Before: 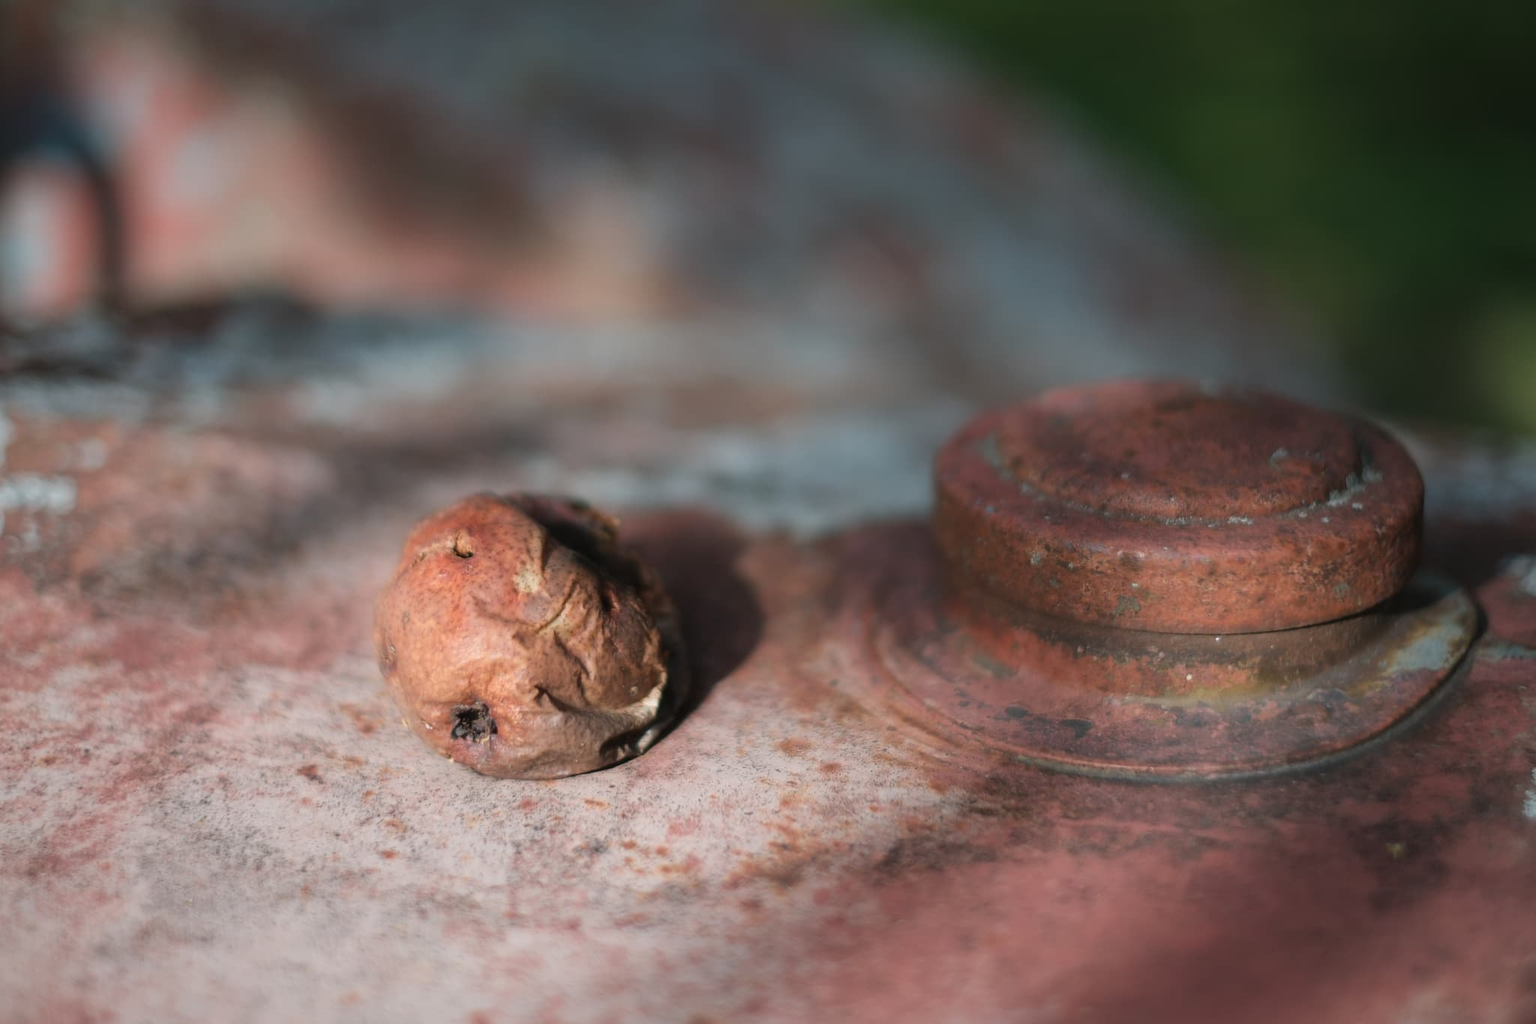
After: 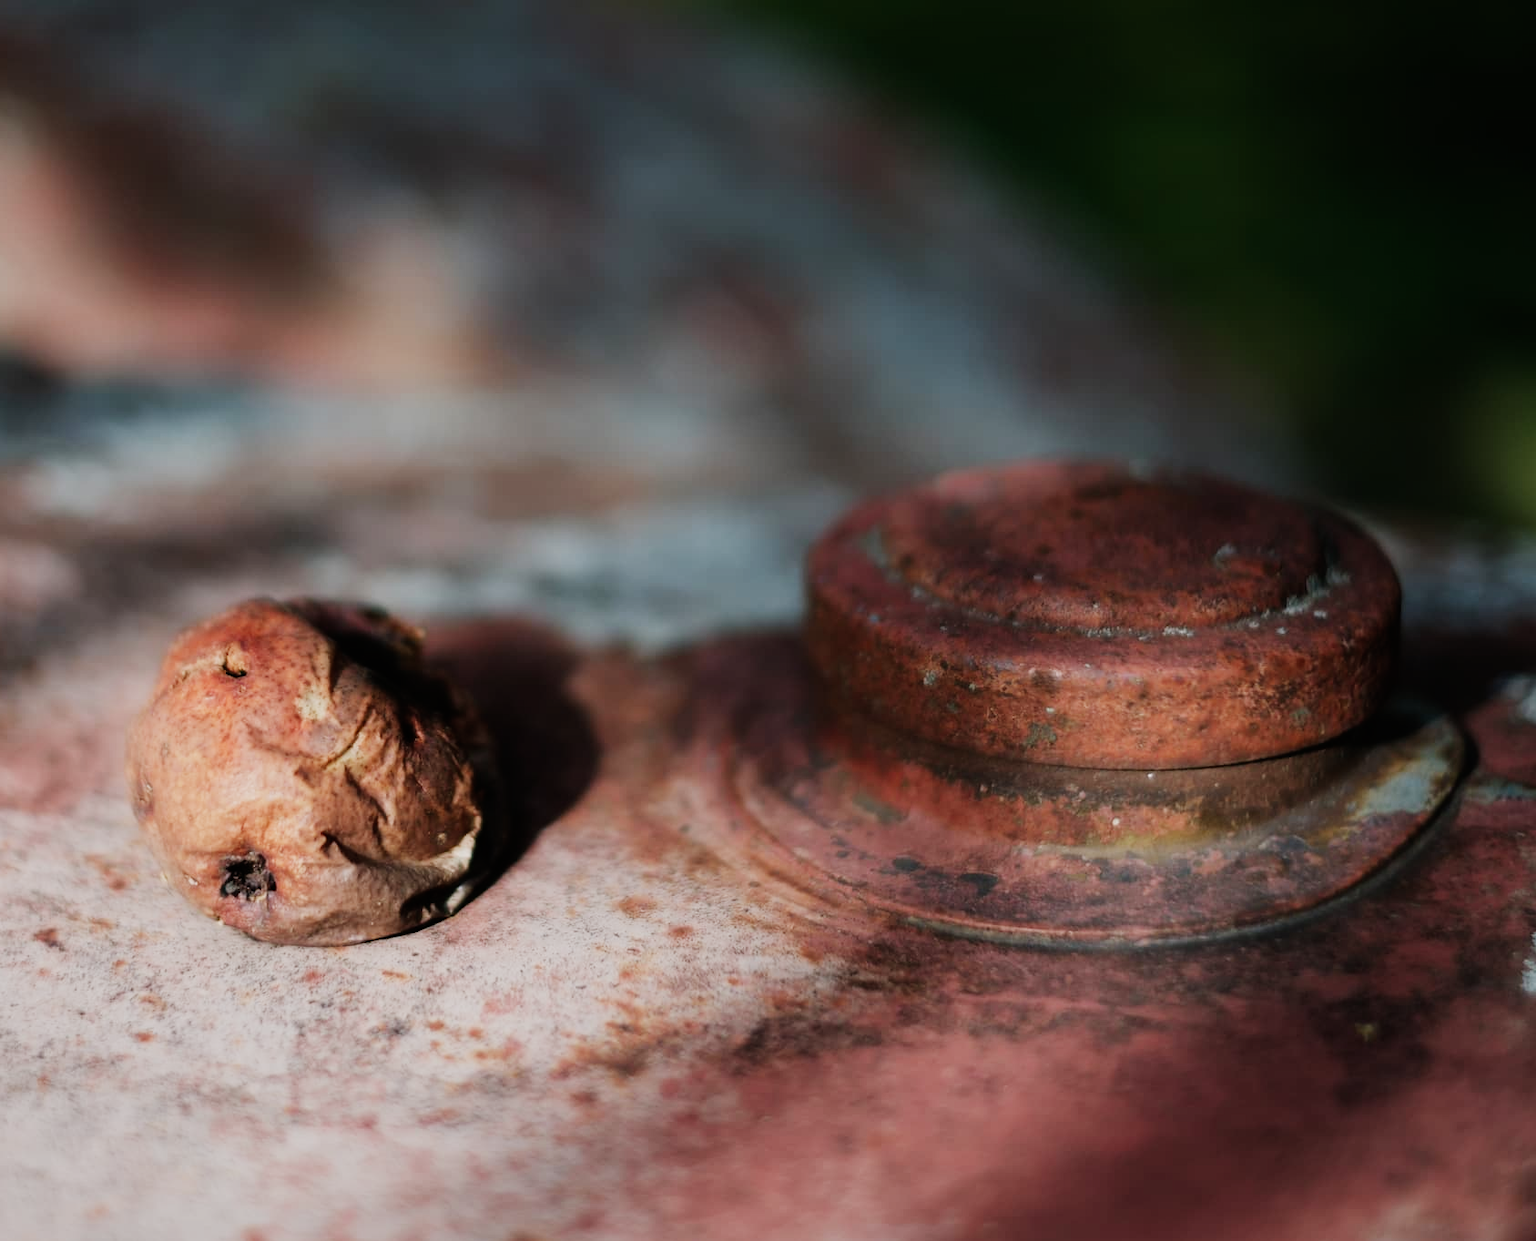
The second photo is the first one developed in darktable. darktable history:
sigmoid: contrast 1.8, skew -0.2, preserve hue 0%, red attenuation 0.1, red rotation 0.035, green attenuation 0.1, green rotation -0.017, blue attenuation 0.15, blue rotation -0.052, base primaries Rec2020
crop: left 17.582%, bottom 0.031%
